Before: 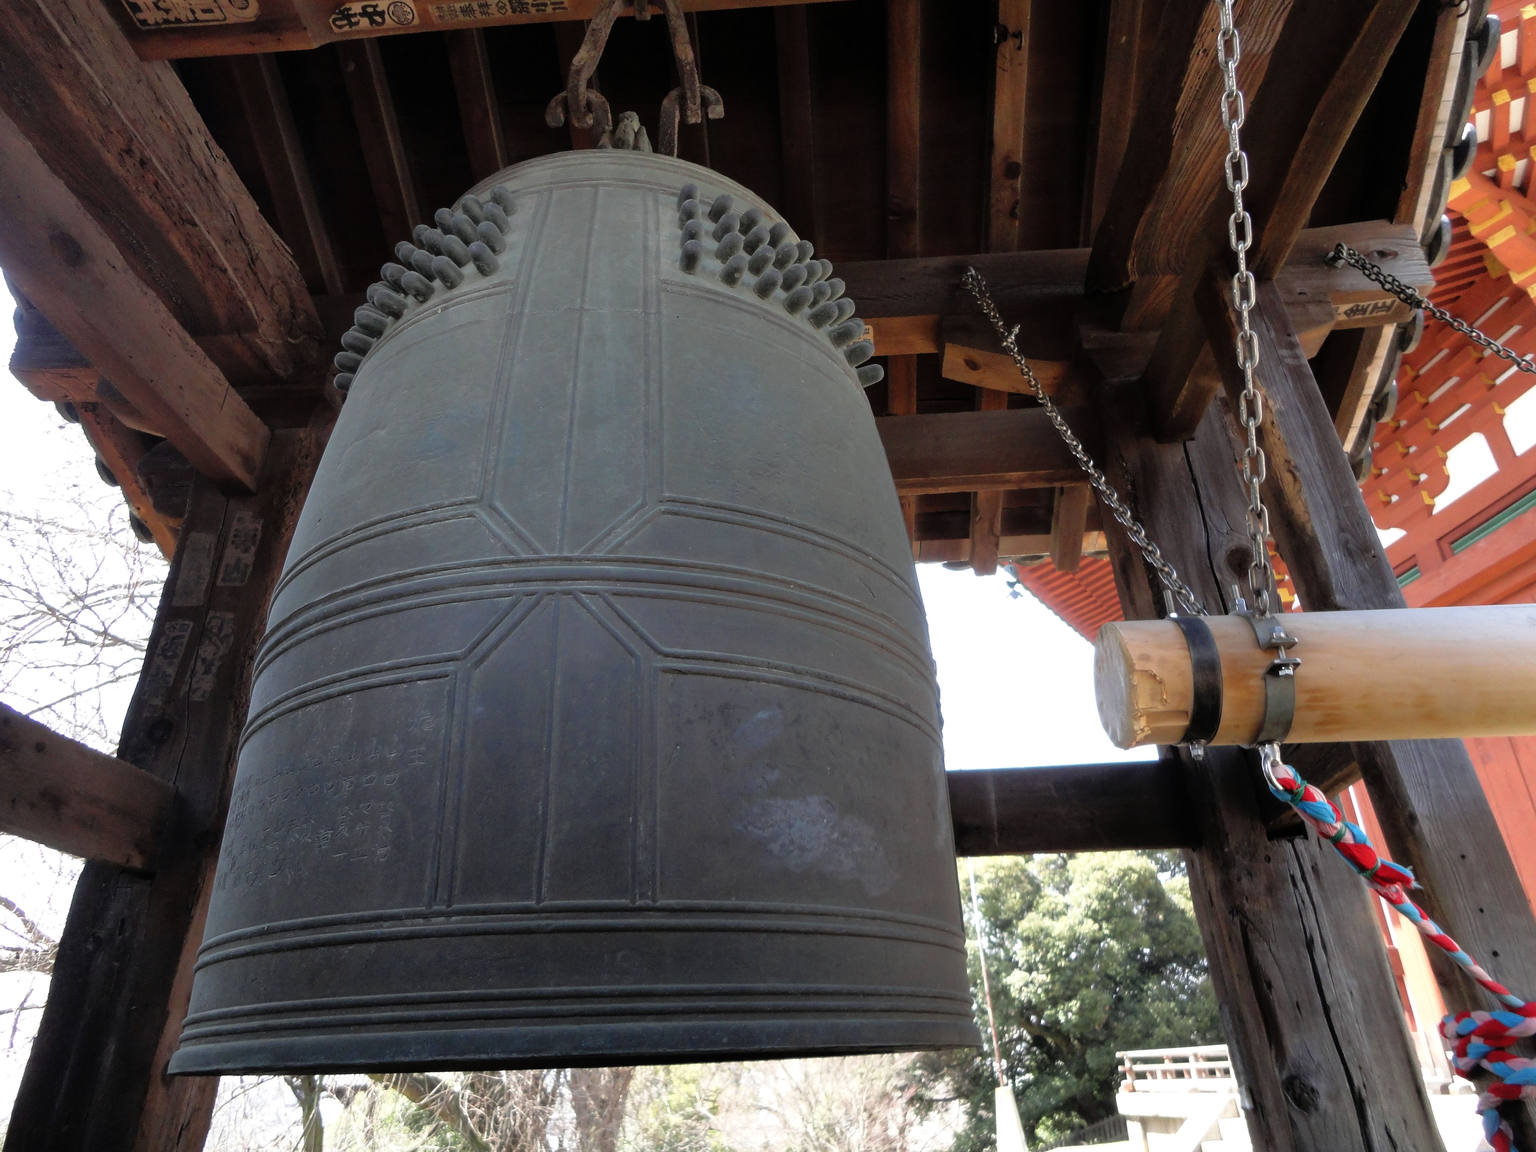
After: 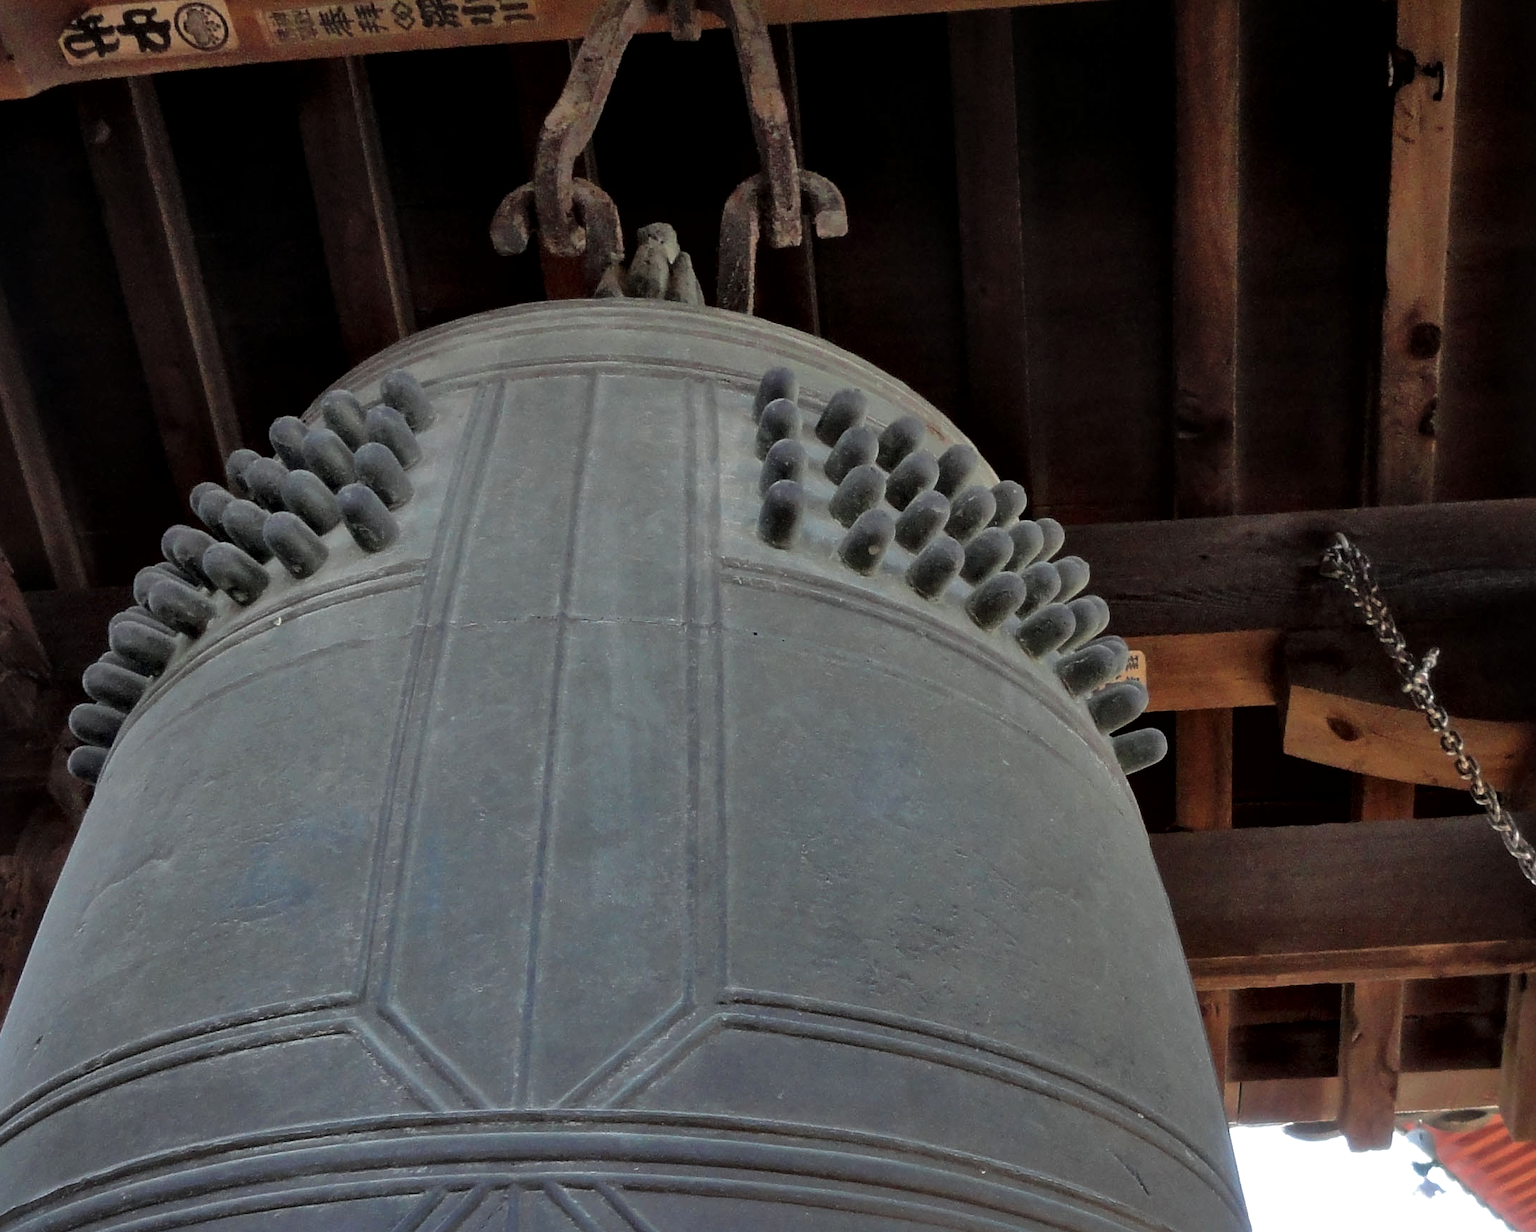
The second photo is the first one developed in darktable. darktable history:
crop: left 19.556%, right 30.401%, bottom 46.458%
local contrast: mode bilateral grid, contrast 25, coarseness 60, detail 151%, midtone range 0.2
